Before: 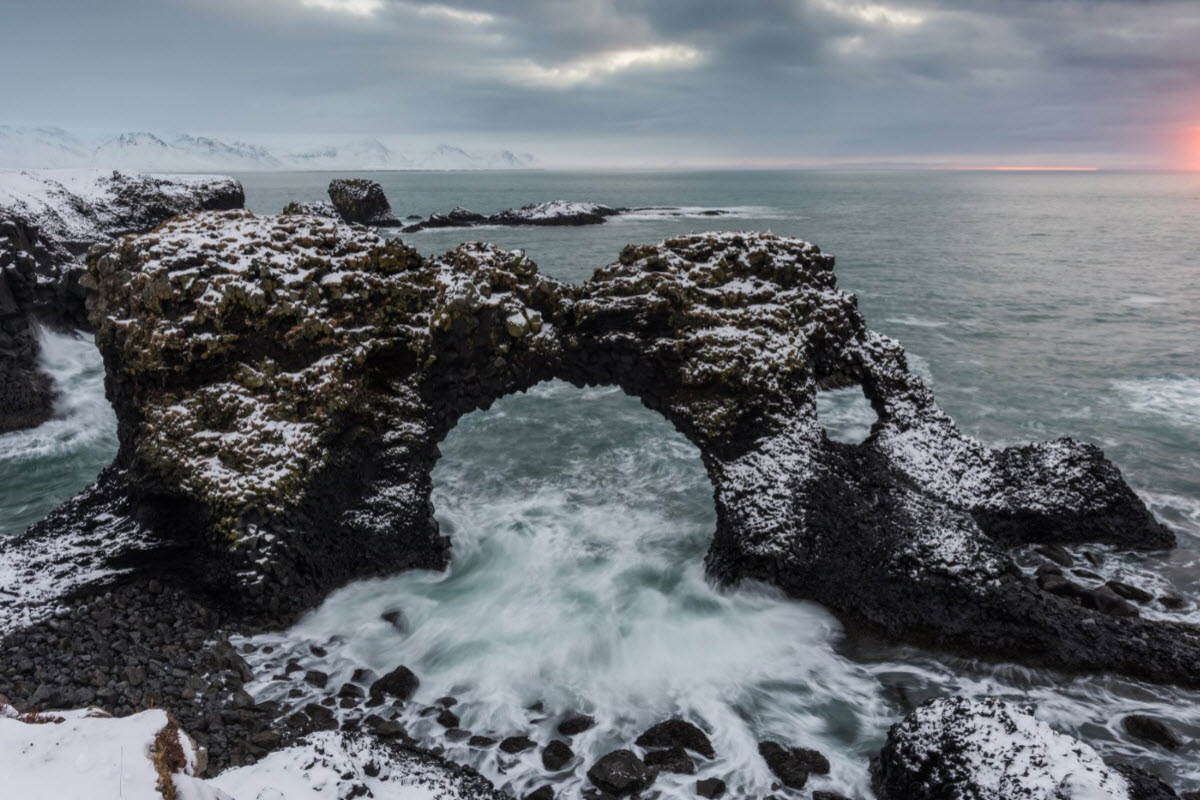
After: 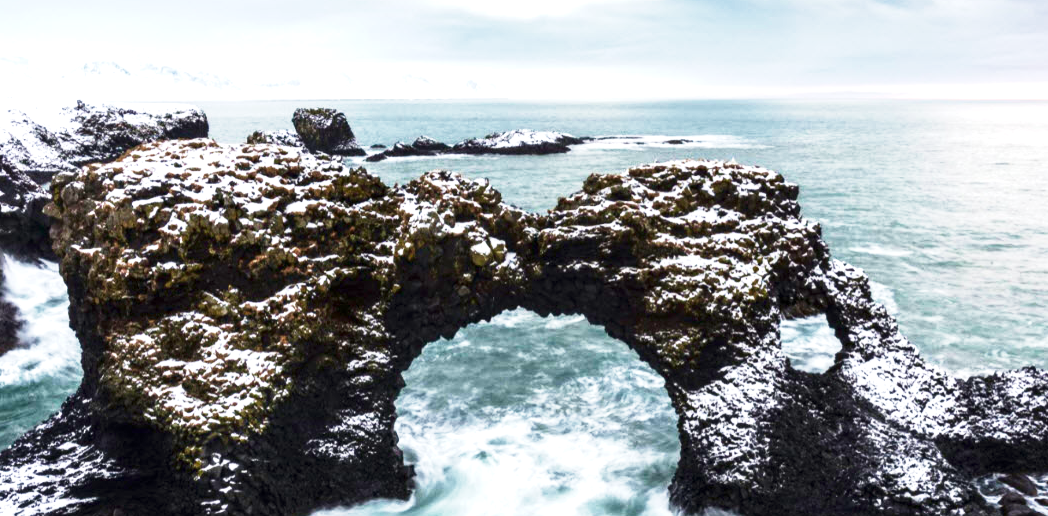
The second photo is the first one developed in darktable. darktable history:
crop: left 3.015%, top 8.969%, right 9.647%, bottom 26.457%
velvia: on, module defaults
base curve: curves: ch0 [(0, 0) (0.579, 0.807) (1, 1)], preserve colors none
exposure: black level correction 0, exposure 1.35 EV, compensate exposure bias true, compensate highlight preservation false
contrast brightness saturation: brightness -0.2, saturation 0.08
